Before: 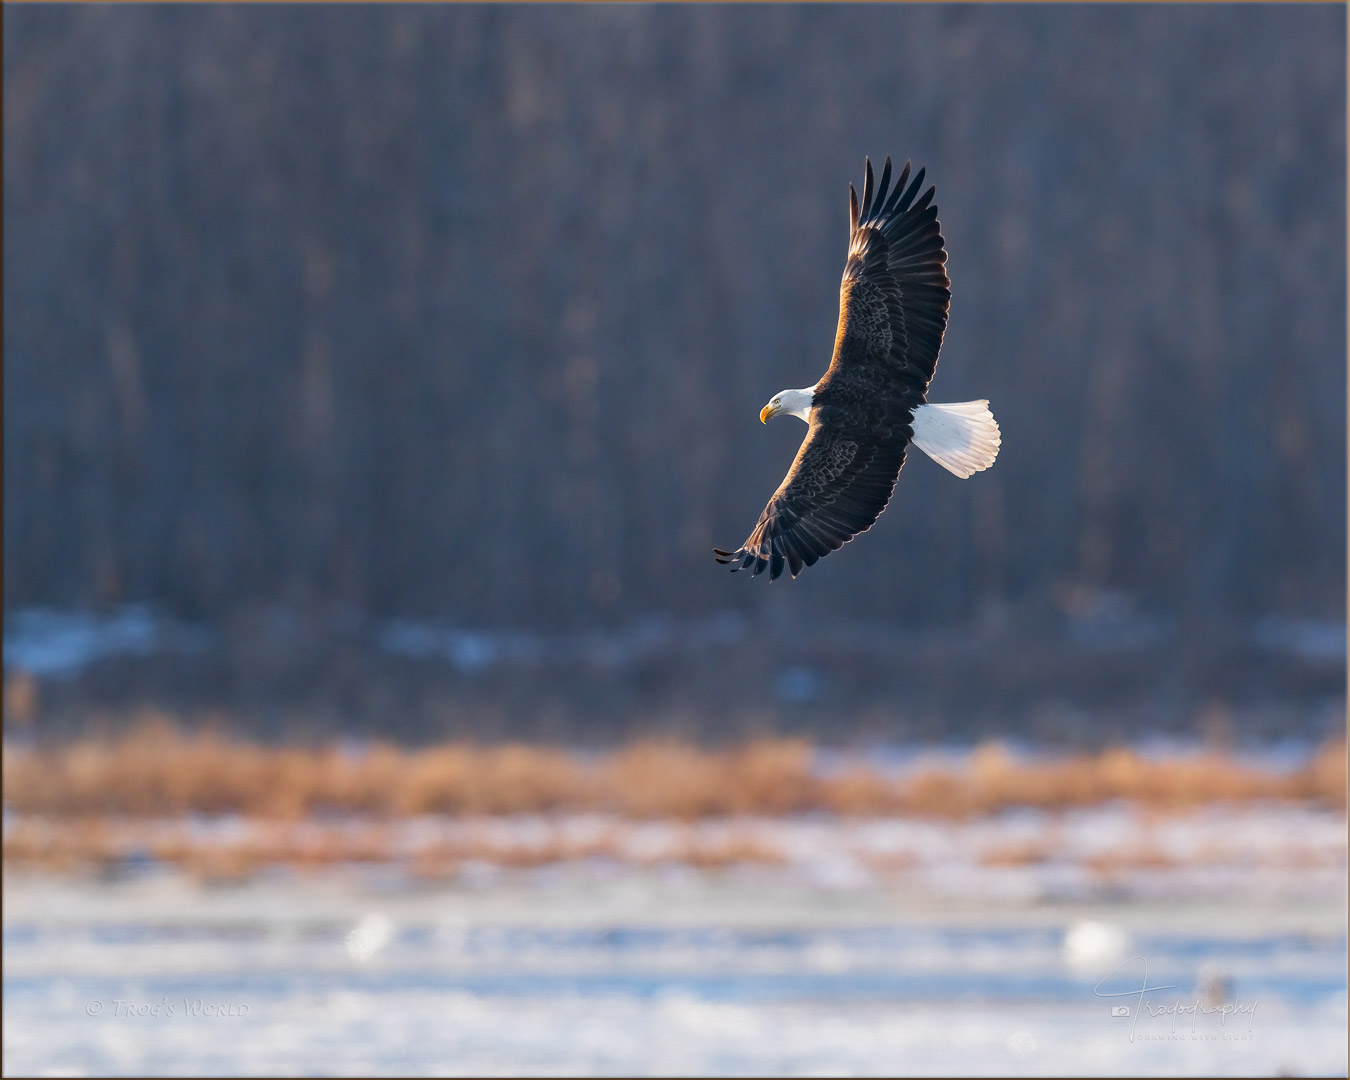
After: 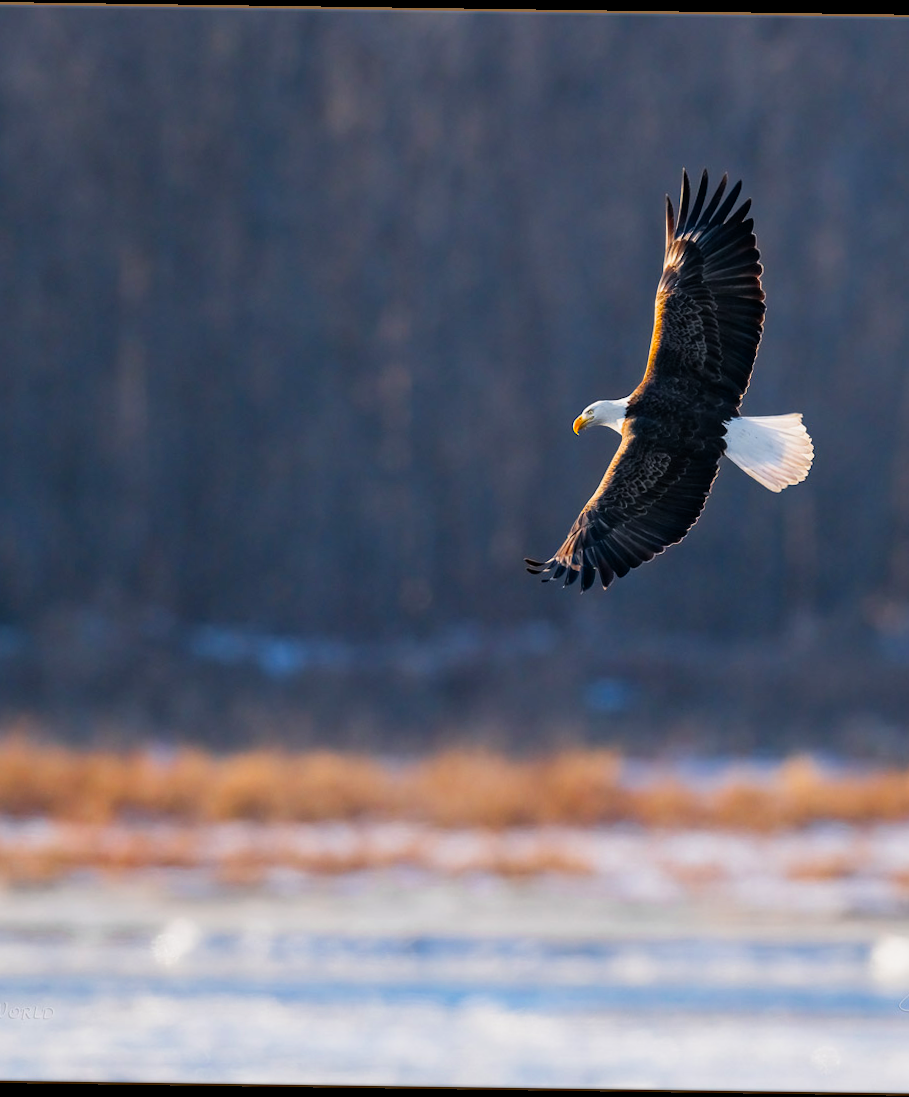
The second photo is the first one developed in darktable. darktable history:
filmic rgb: black relative exposure -12 EV, white relative exposure 2.8 EV, threshold 3 EV, target black luminance 0%, hardness 8.06, latitude 70.41%, contrast 1.14, highlights saturation mix 10%, shadows ↔ highlights balance -0.388%, color science v4 (2020), iterations of high-quality reconstruction 10, contrast in shadows soft, contrast in highlights soft, enable highlight reconstruction true
crop and rotate: left 14.385%, right 18.948%
rotate and perspective: rotation 0.8°, automatic cropping off
